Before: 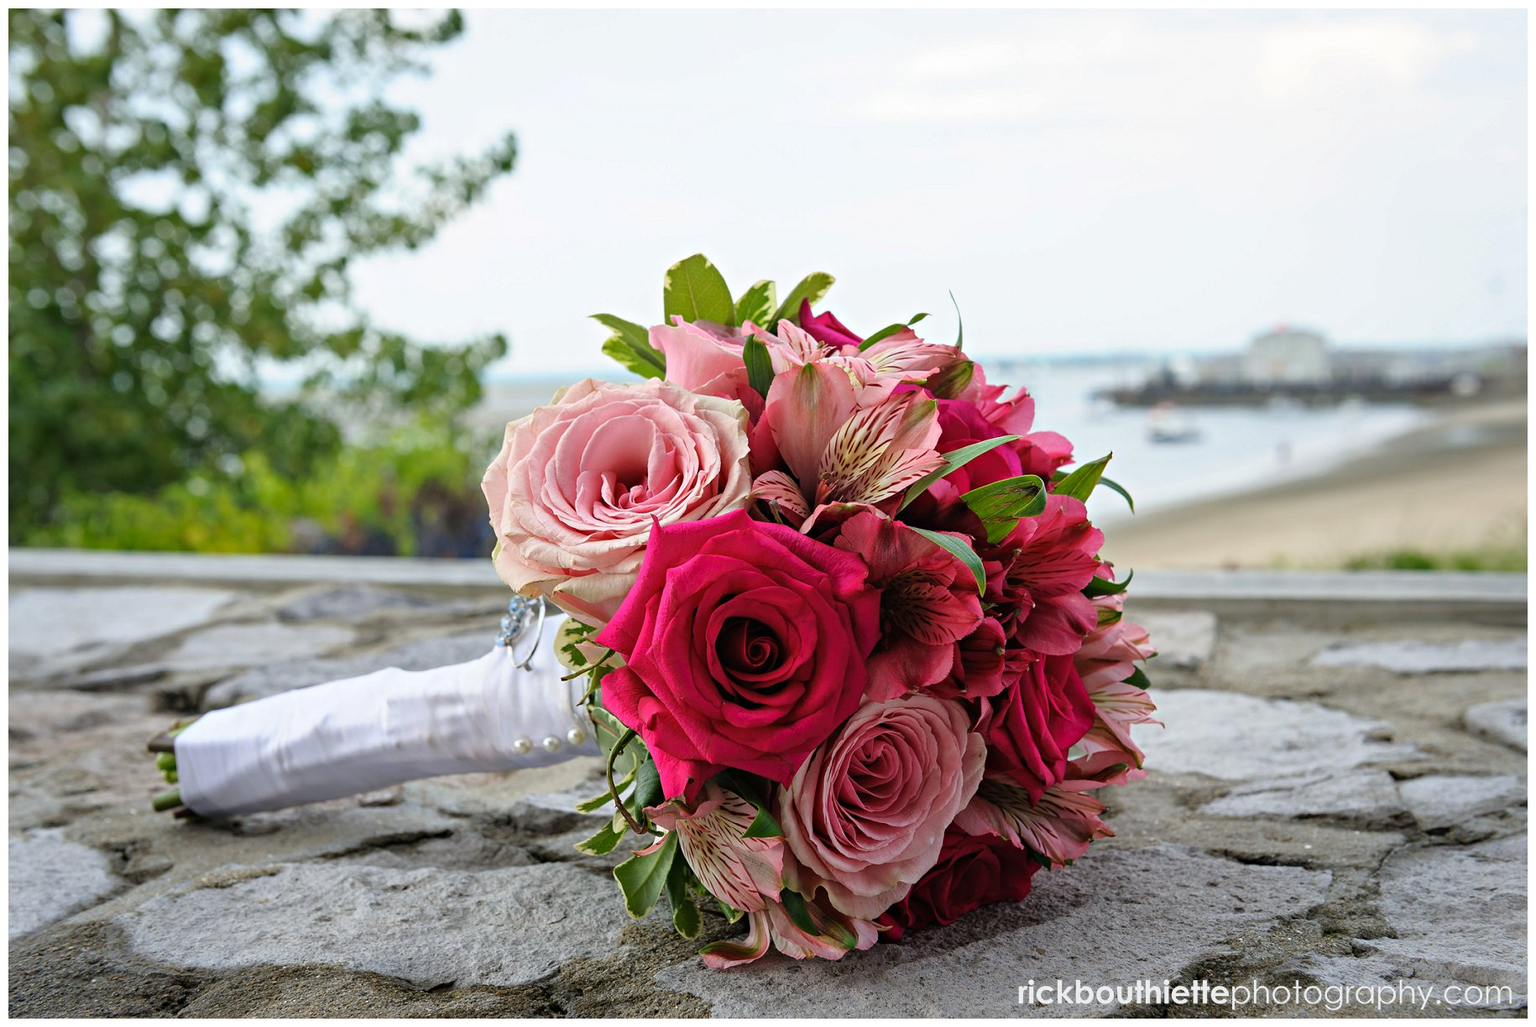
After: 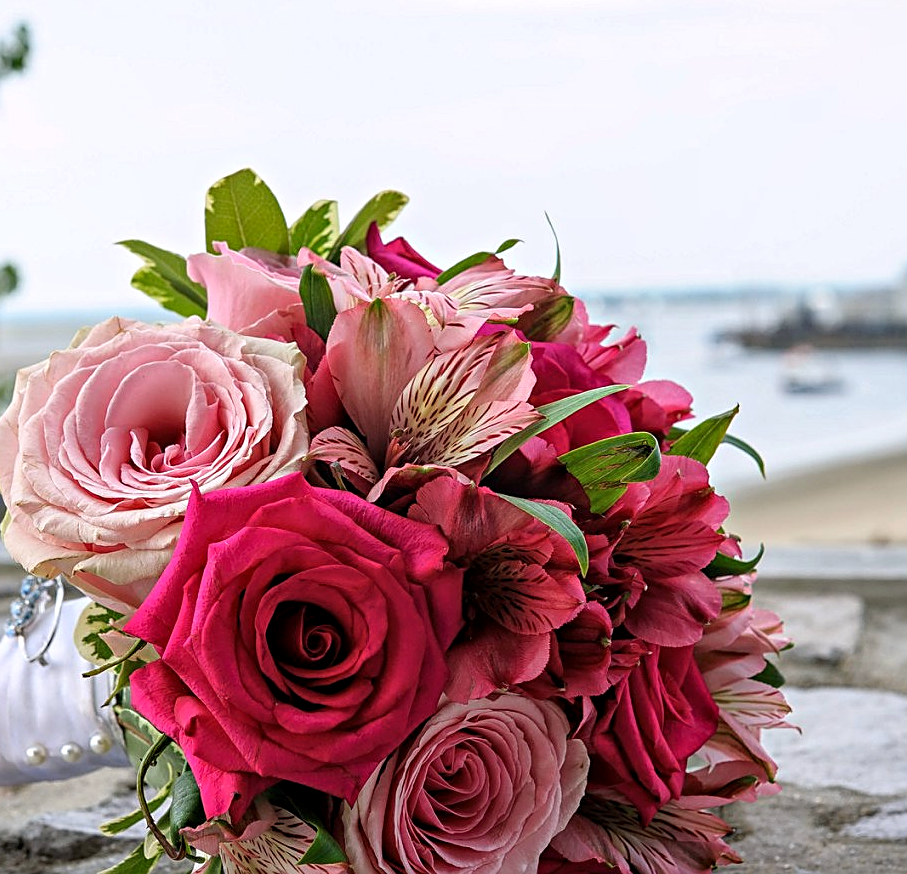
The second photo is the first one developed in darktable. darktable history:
crop: left 32.075%, top 10.976%, right 18.355%, bottom 17.596%
tone equalizer: on, module defaults
sharpen: on, module defaults
white balance: red 1.009, blue 1.027
local contrast: on, module defaults
